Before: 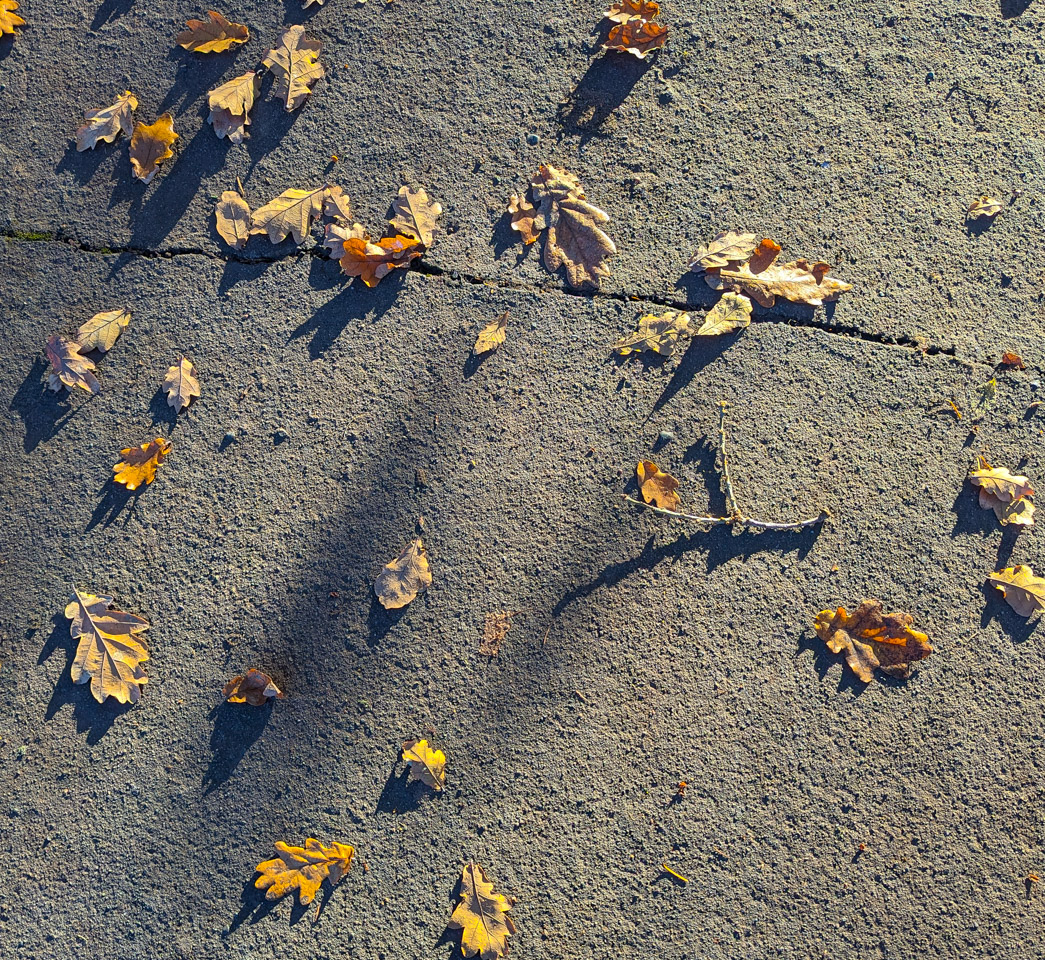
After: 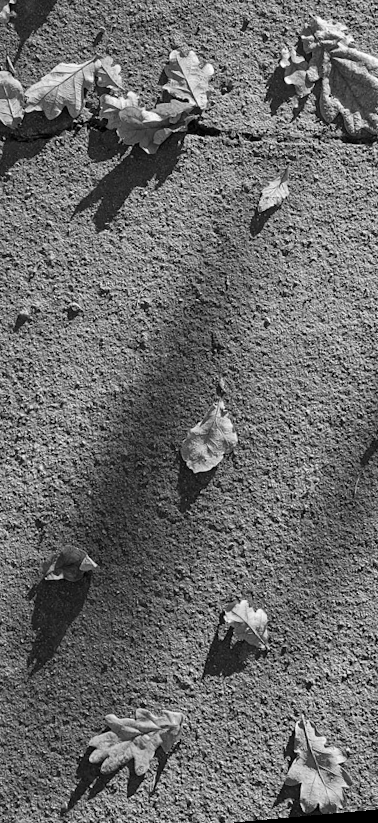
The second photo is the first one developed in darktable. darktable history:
rotate and perspective: rotation -5.2°, automatic cropping off
crop and rotate: left 21.77%, top 18.528%, right 44.676%, bottom 2.997%
monochrome: size 1
